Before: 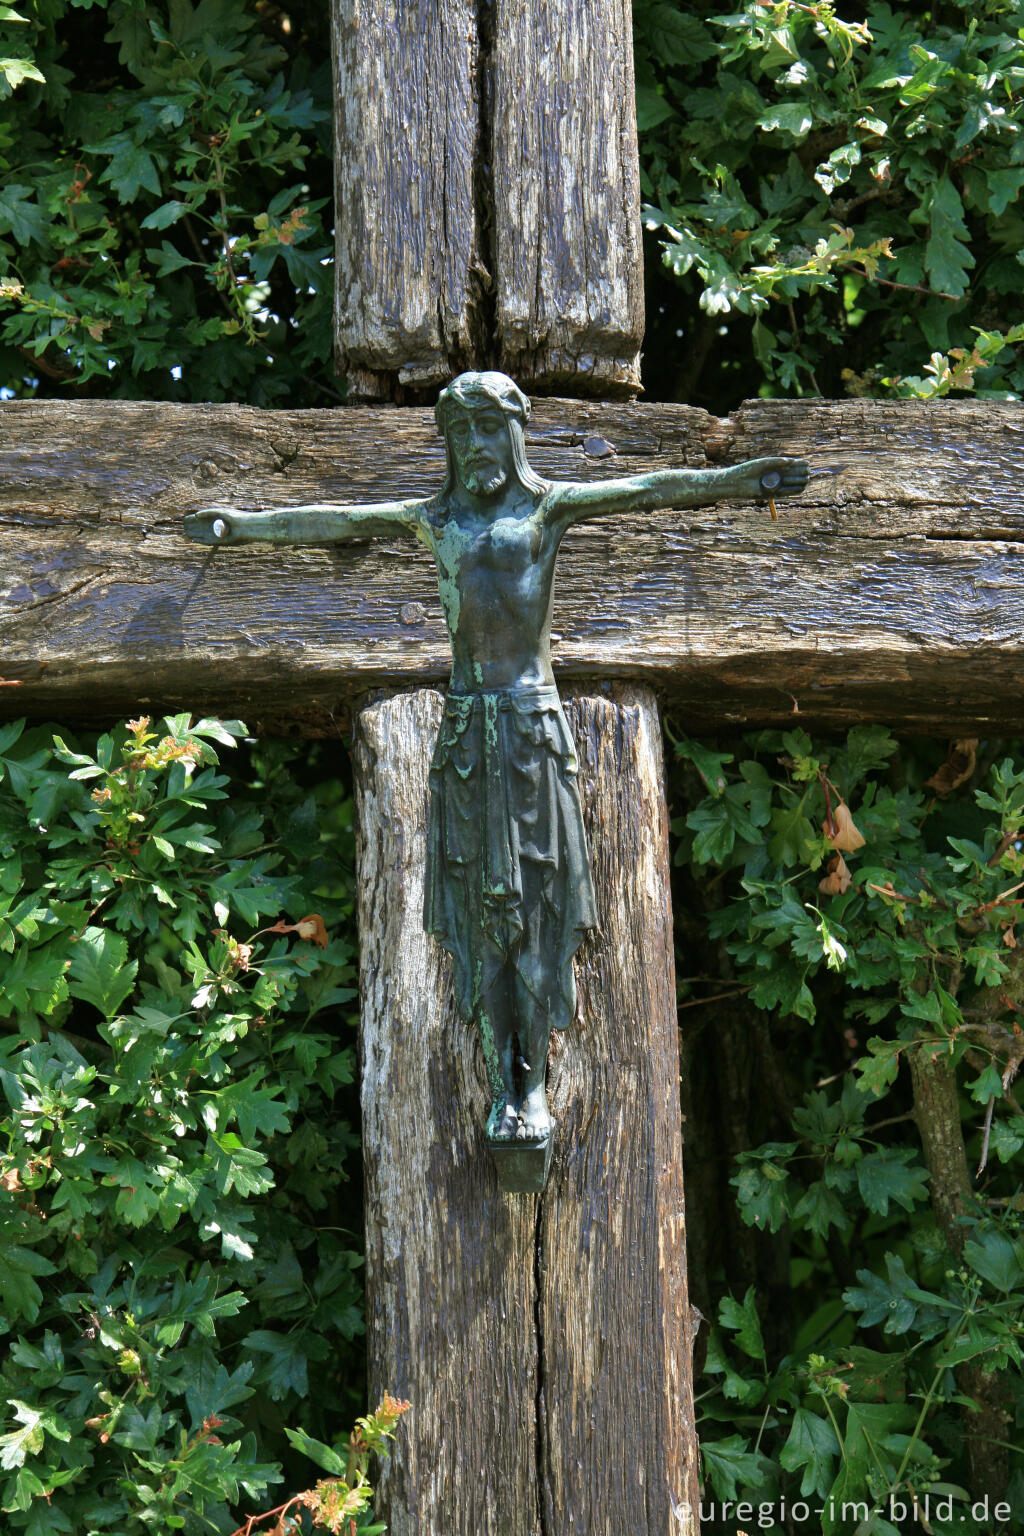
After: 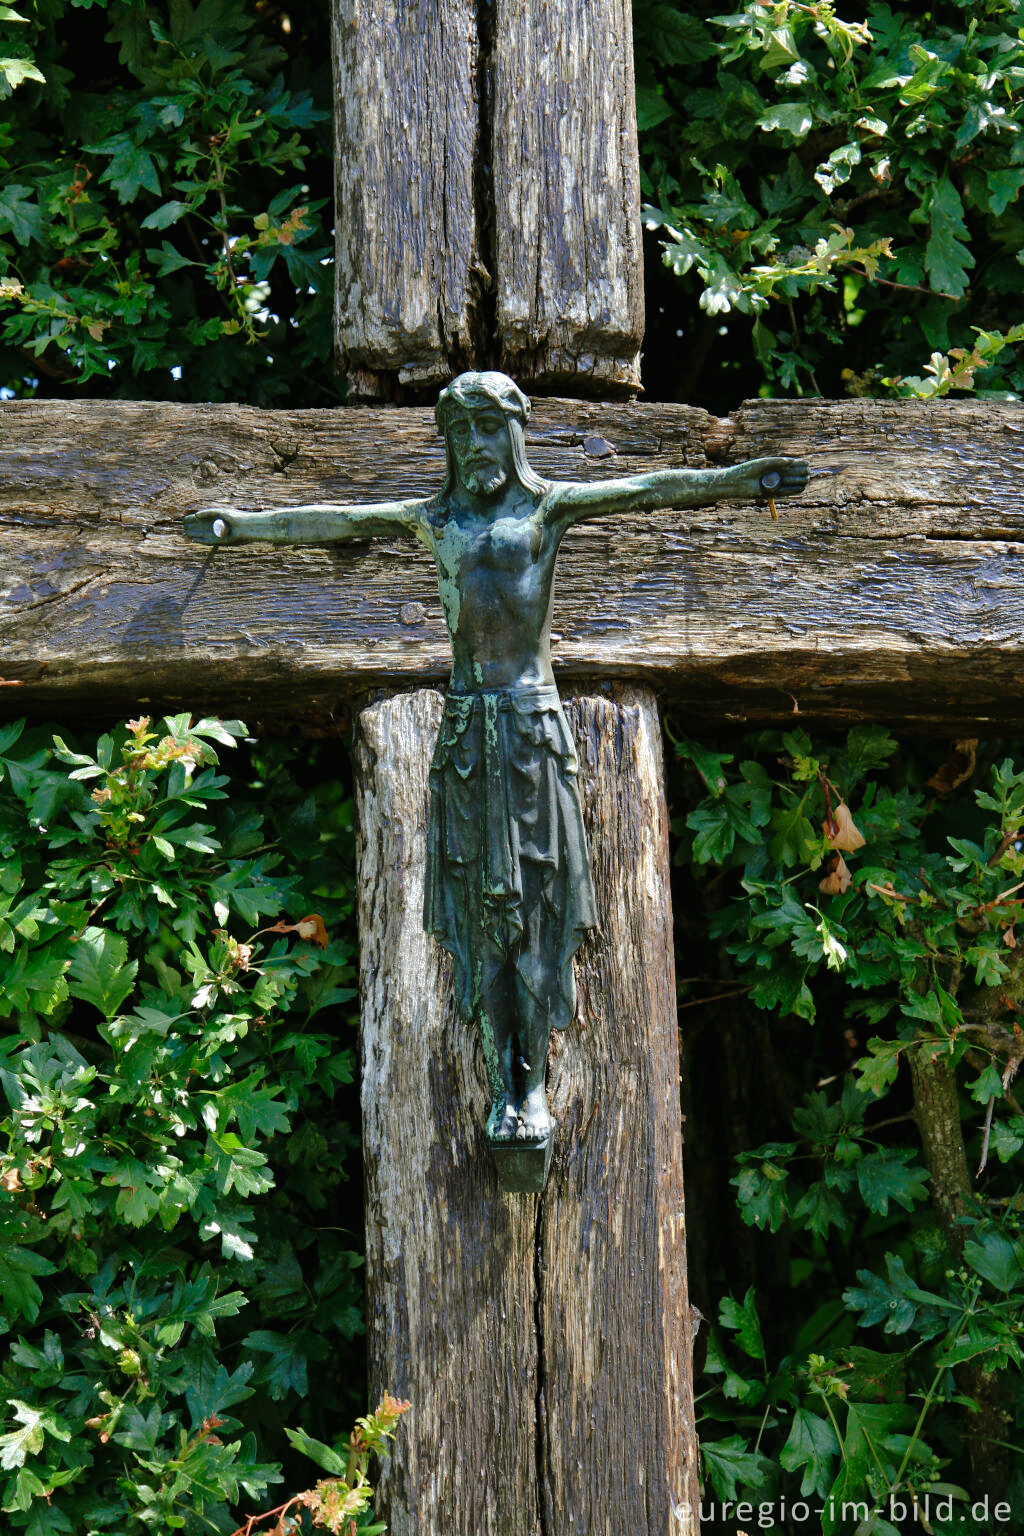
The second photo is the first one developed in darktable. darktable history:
tone curve: curves: ch0 [(0, 0) (0.003, 0.008) (0.011, 0.01) (0.025, 0.012) (0.044, 0.023) (0.069, 0.033) (0.1, 0.046) (0.136, 0.075) (0.177, 0.116) (0.224, 0.171) (0.277, 0.235) (0.335, 0.312) (0.399, 0.397) (0.468, 0.466) (0.543, 0.54) (0.623, 0.62) (0.709, 0.701) (0.801, 0.782) (0.898, 0.877) (1, 1)], preserve colors none
